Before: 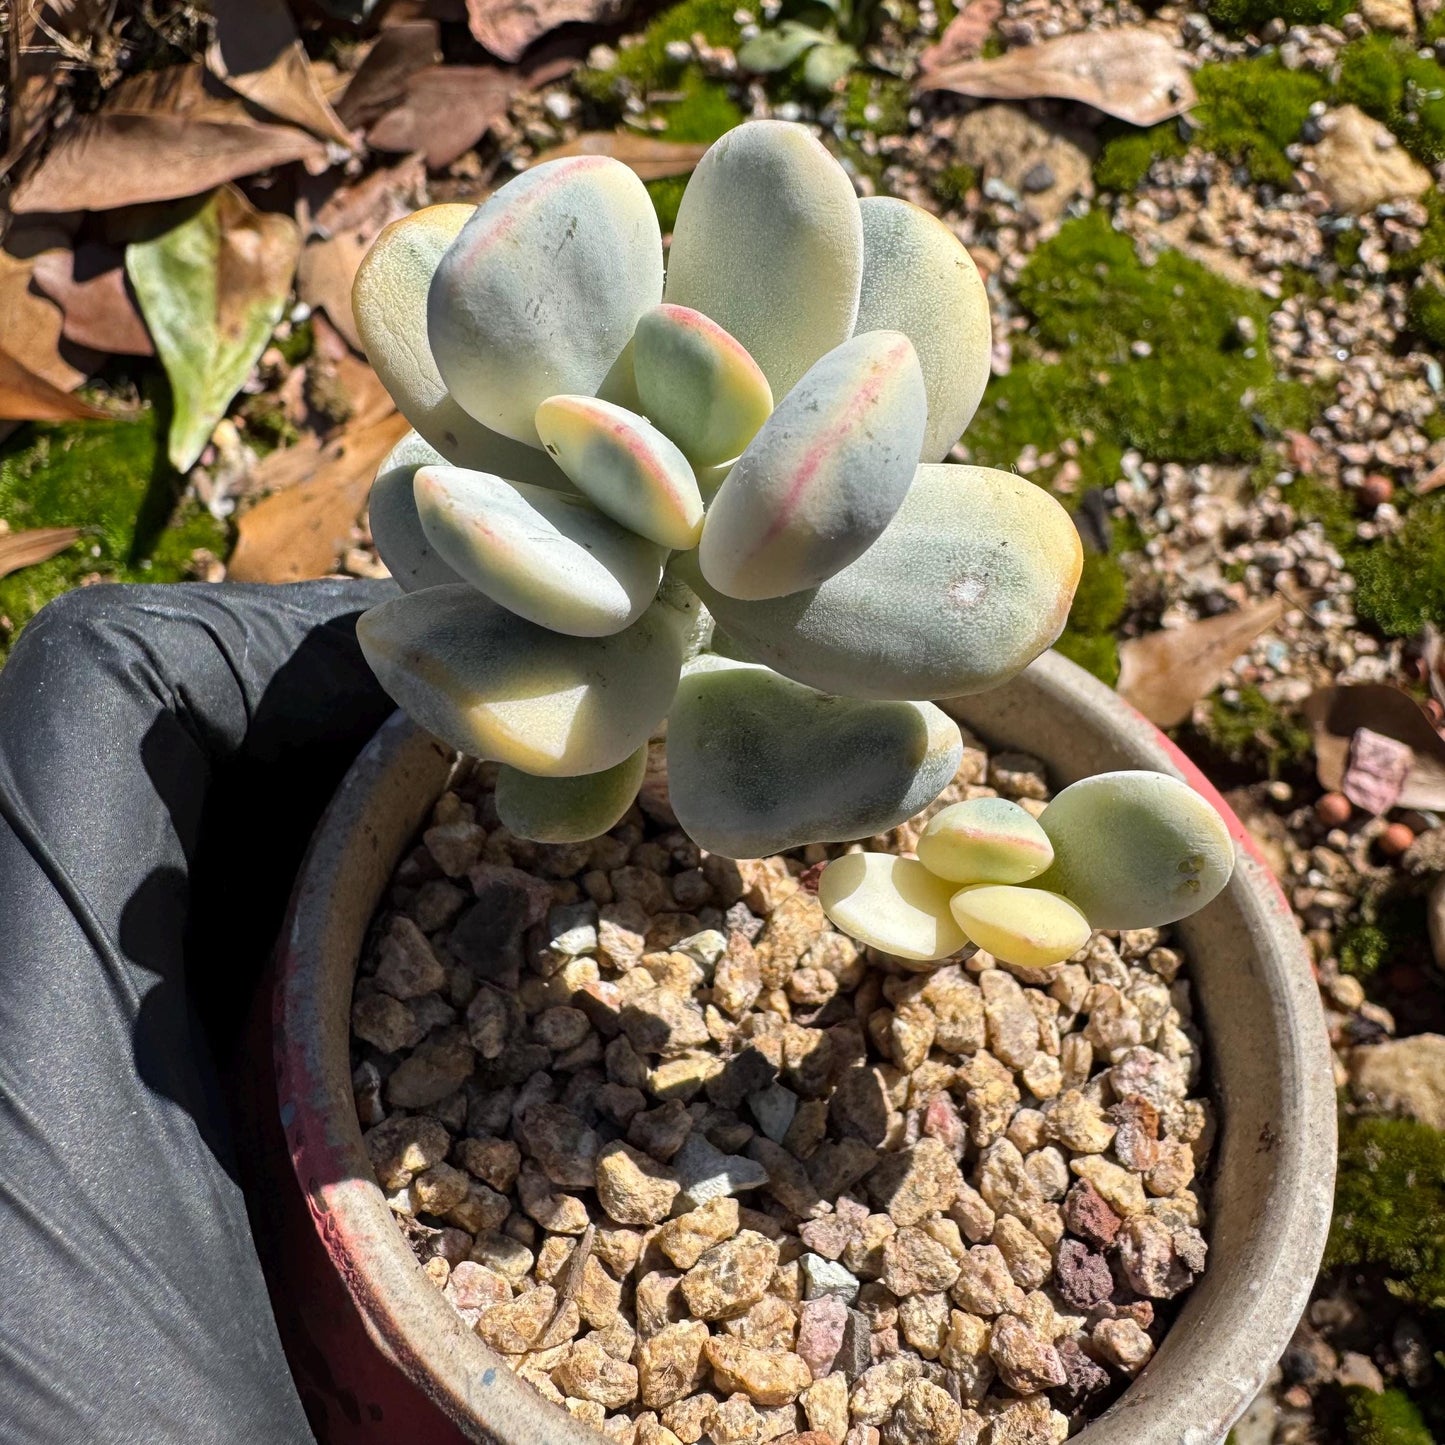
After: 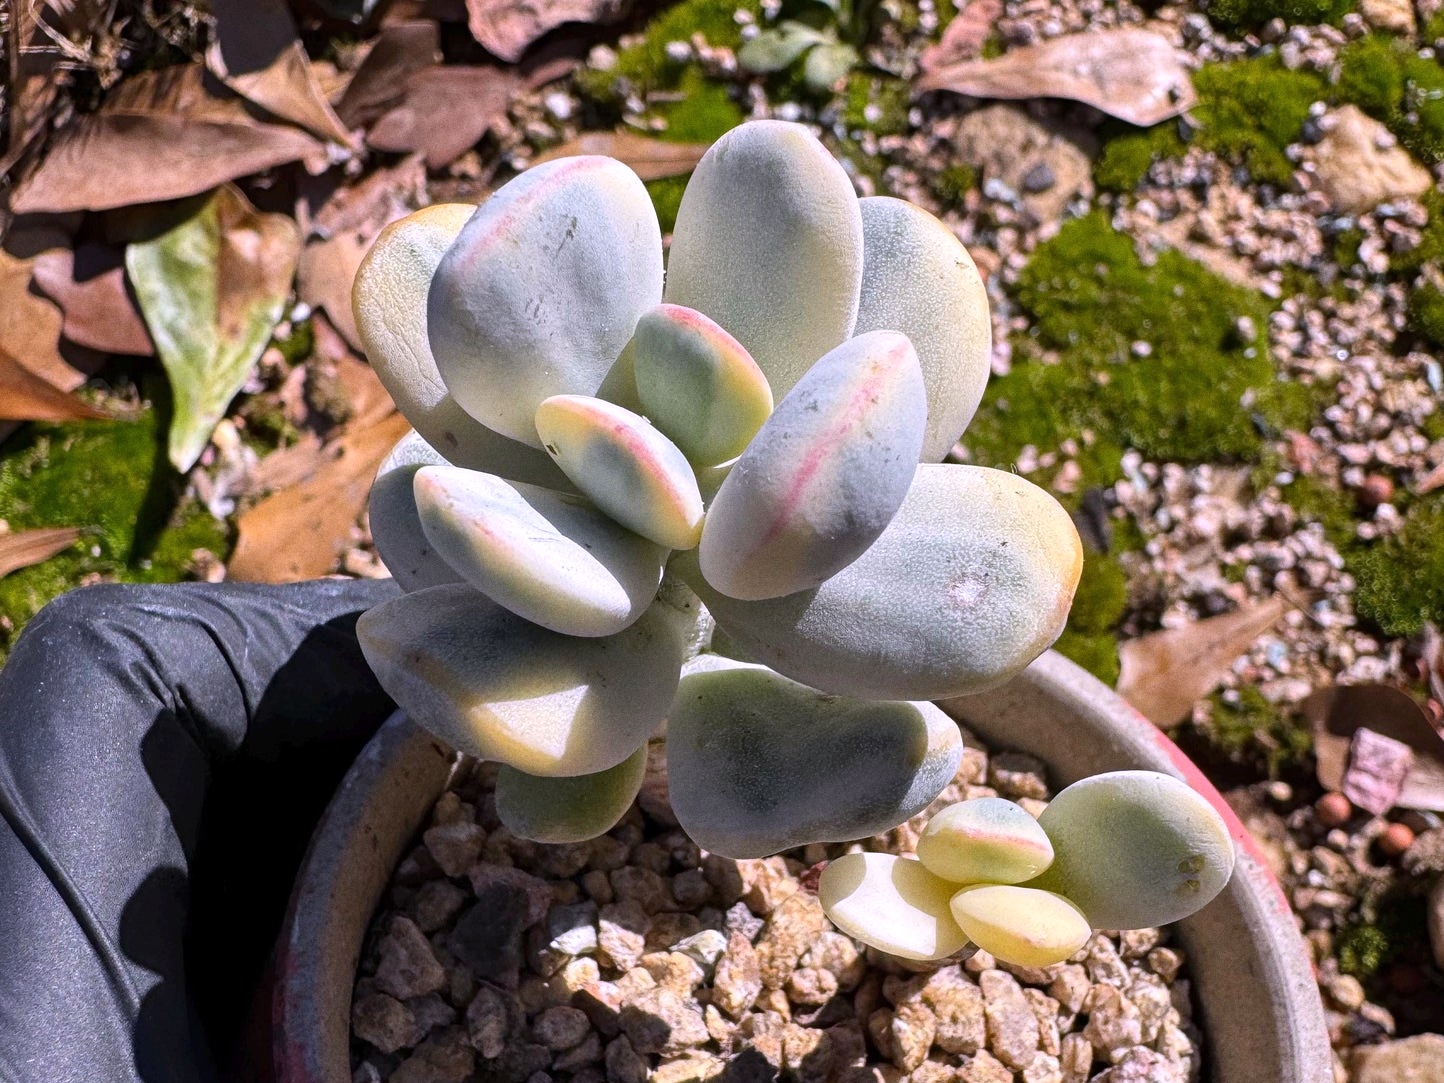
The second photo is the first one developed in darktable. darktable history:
white balance: red 1.042, blue 1.17
grain: coarseness 7.08 ISO, strength 21.67%, mid-tones bias 59.58%
crop: bottom 24.967%
